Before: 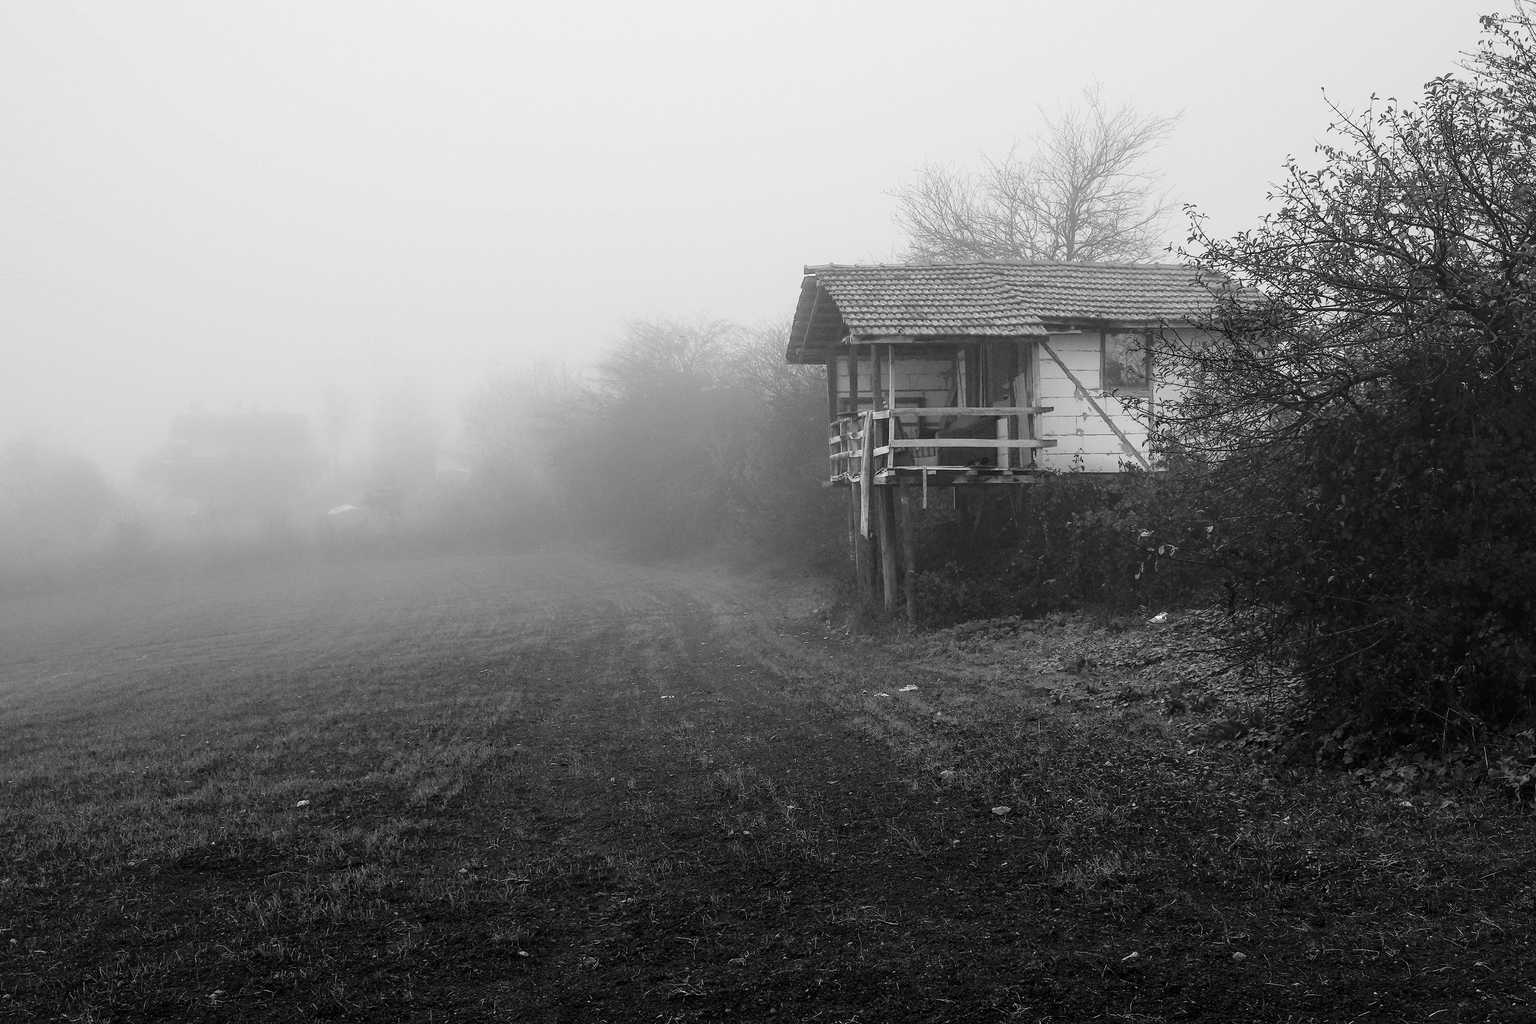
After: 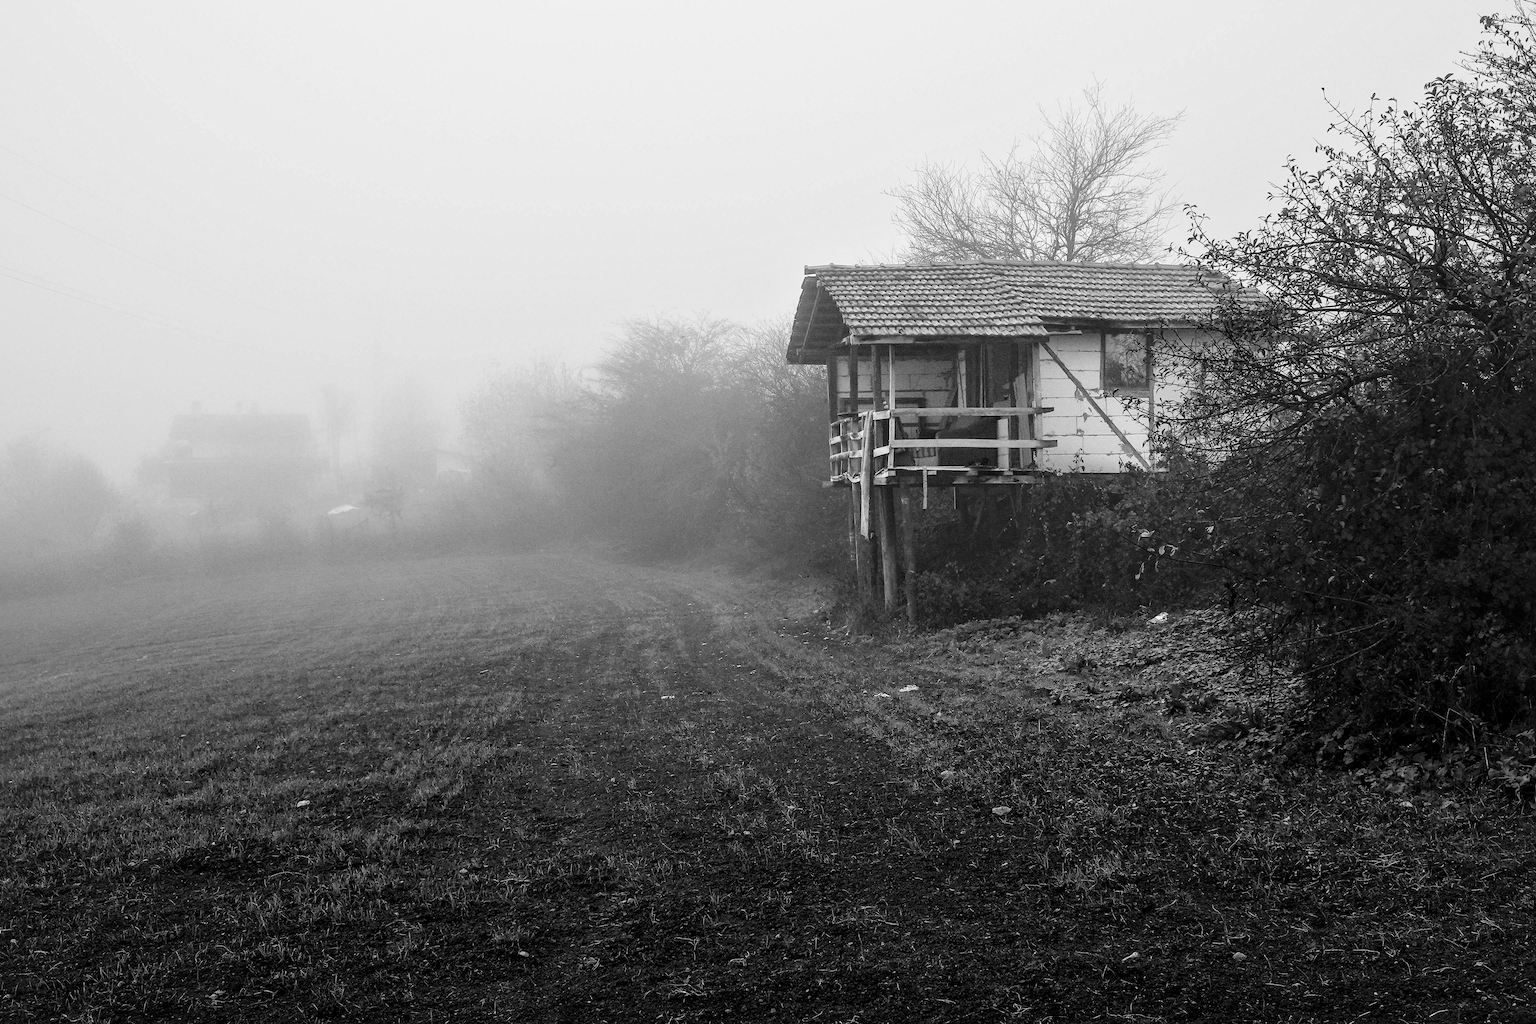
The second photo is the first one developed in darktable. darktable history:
contrast brightness saturation: contrast 0.082, saturation 0.02
local contrast: mode bilateral grid, contrast 26, coarseness 61, detail 151%, midtone range 0.2
